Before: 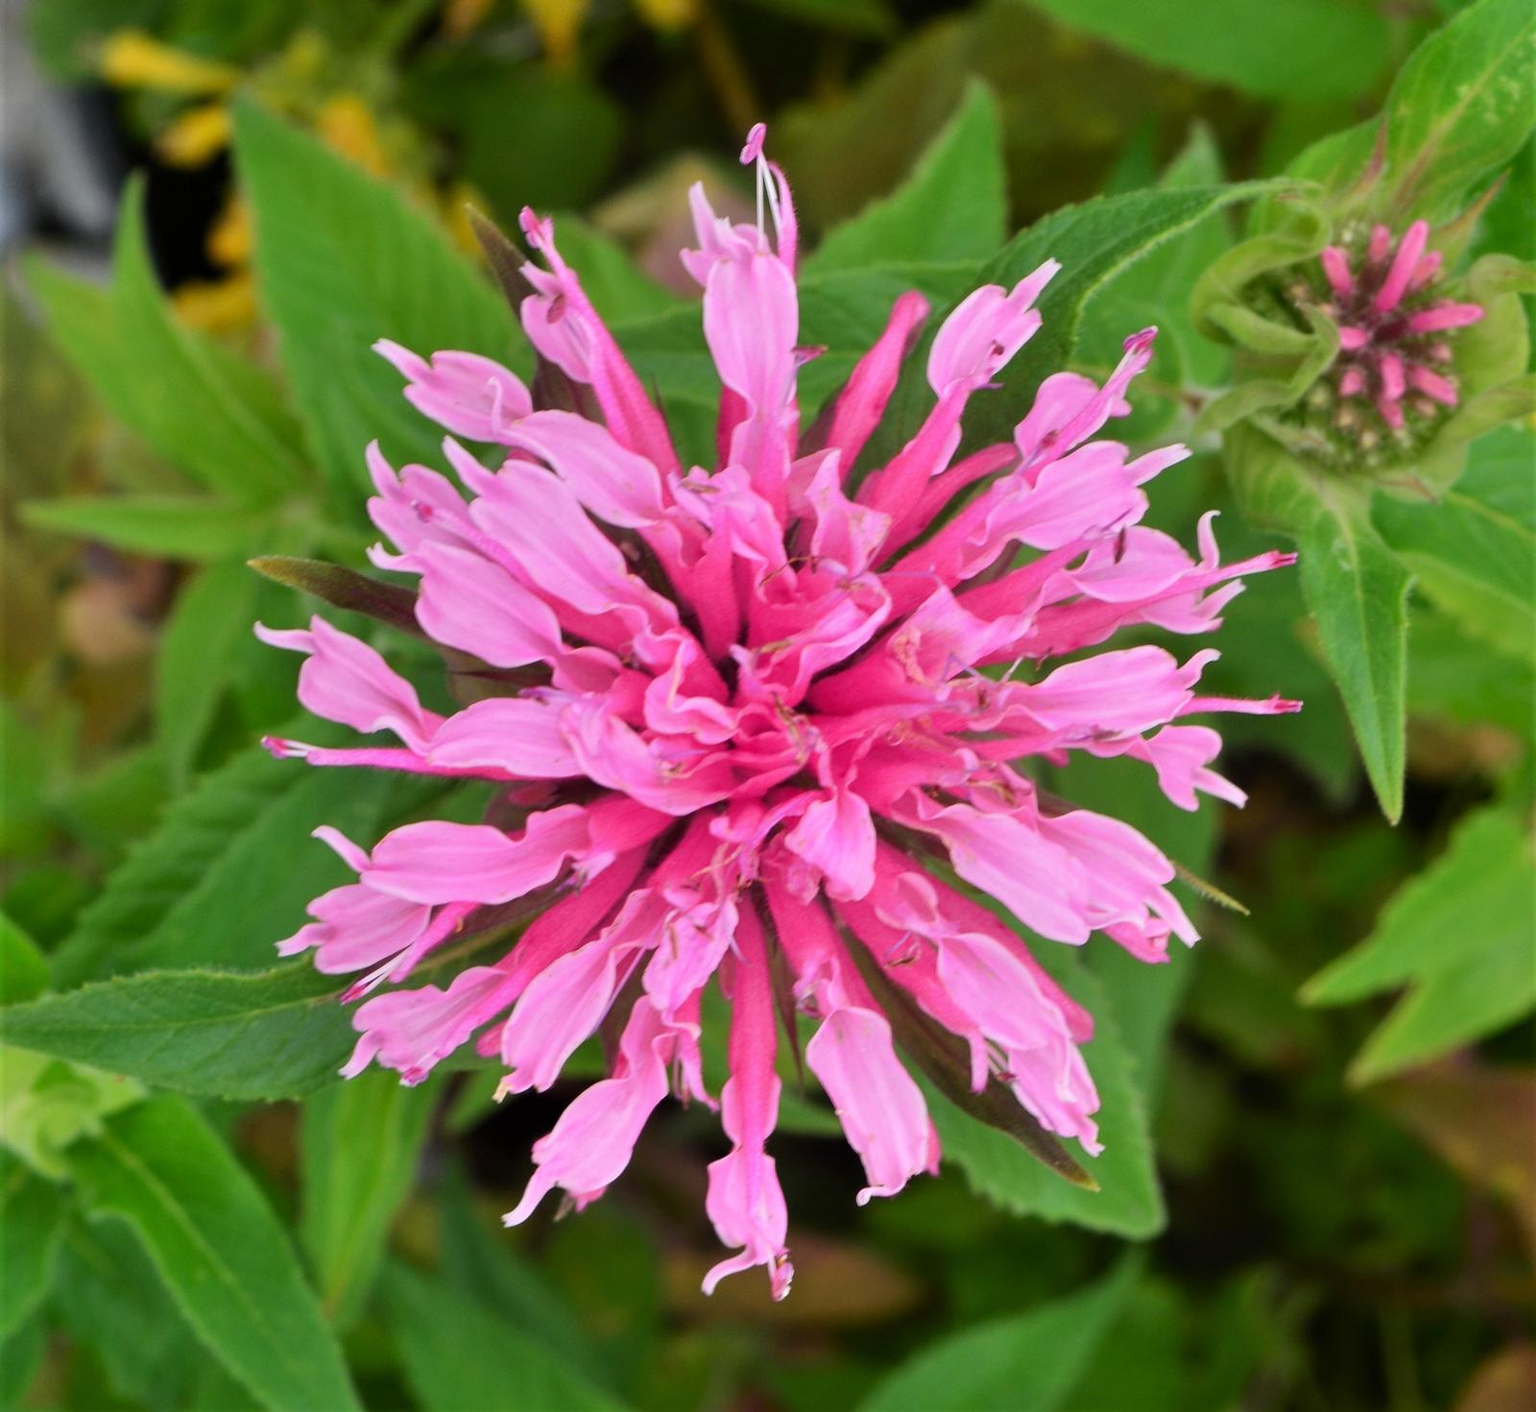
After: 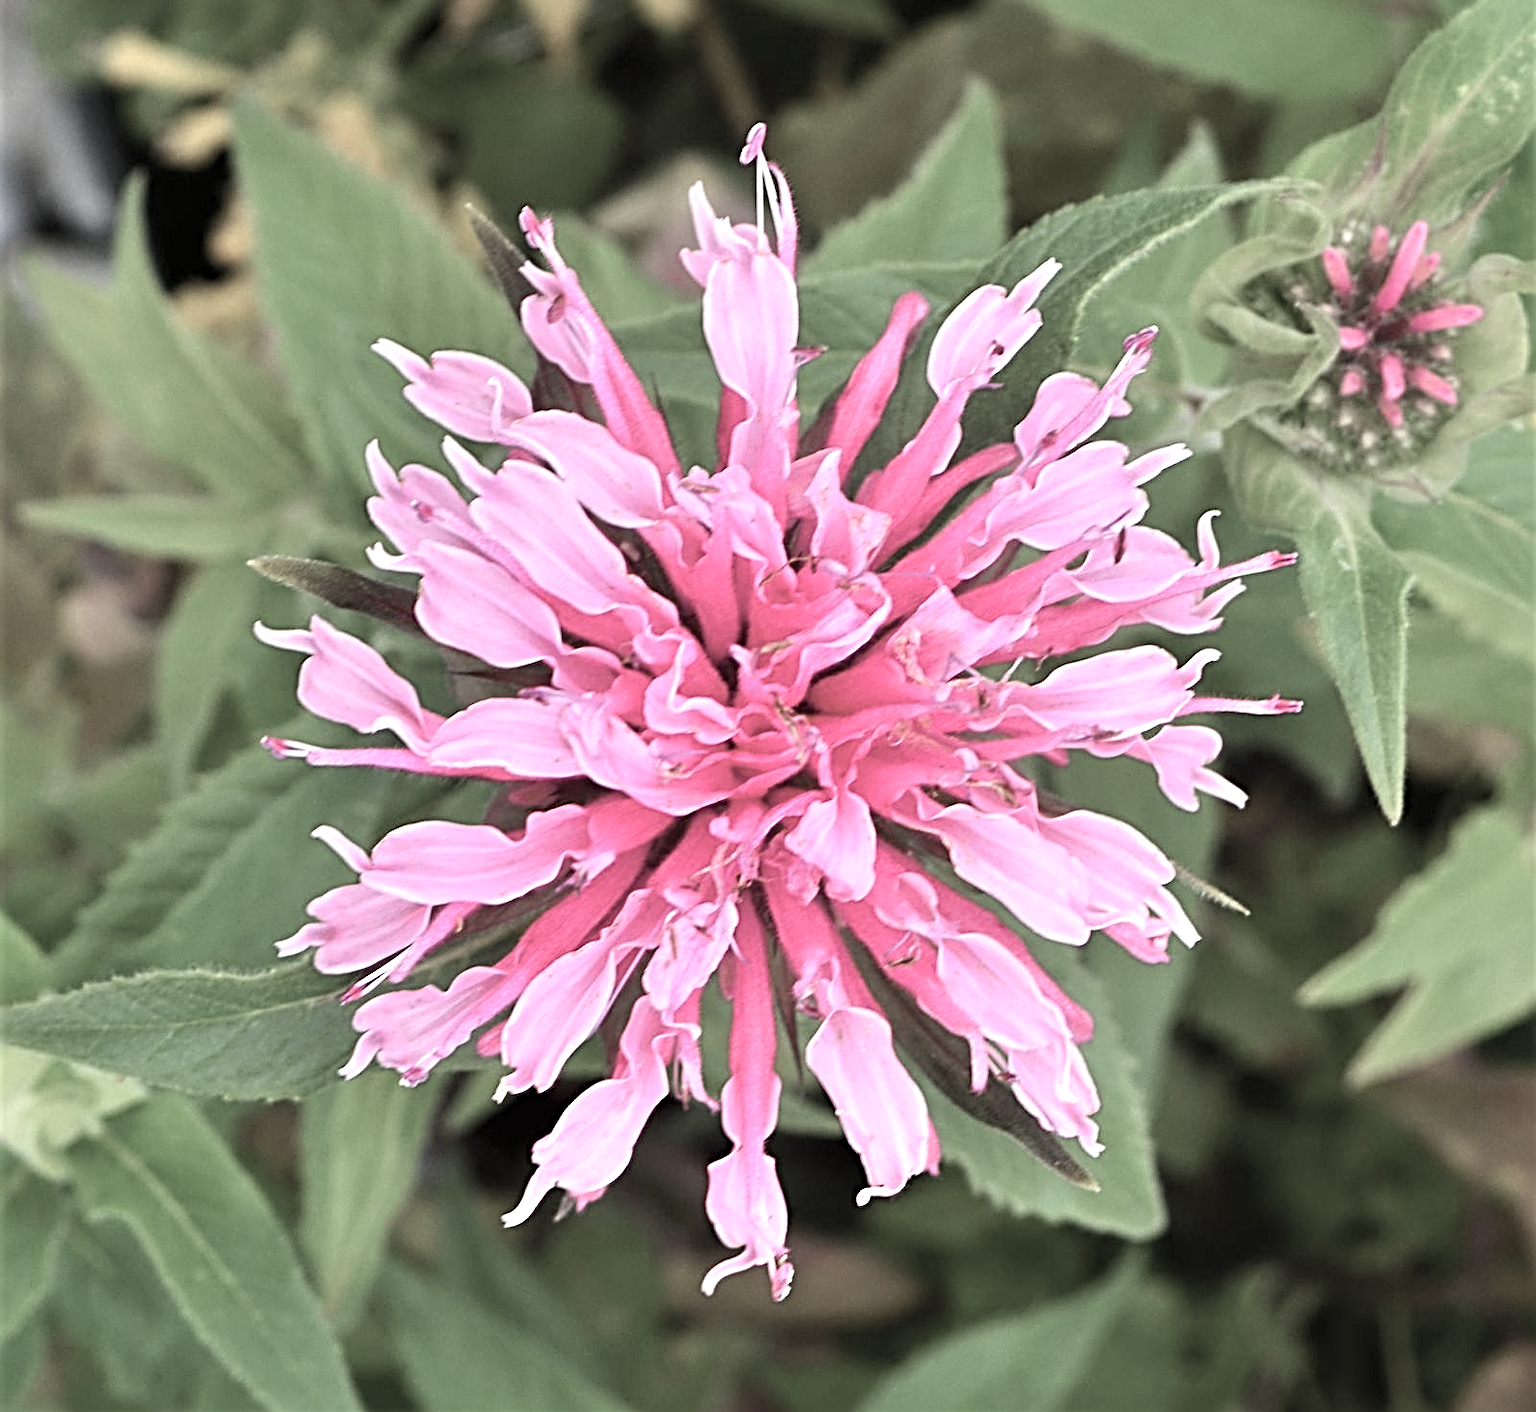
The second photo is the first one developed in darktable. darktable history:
exposure: black level correction 0, exposure 0.695 EV, compensate highlight preservation false
color zones: curves: ch1 [(0, 0.34) (0.143, 0.164) (0.286, 0.152) (0.429, 0.176) (0.571, 0.173) (0.714, 0.188) (0.857, 0.199) (1, 0.34)]
sharpen: radius 3.714, amount 0.921
